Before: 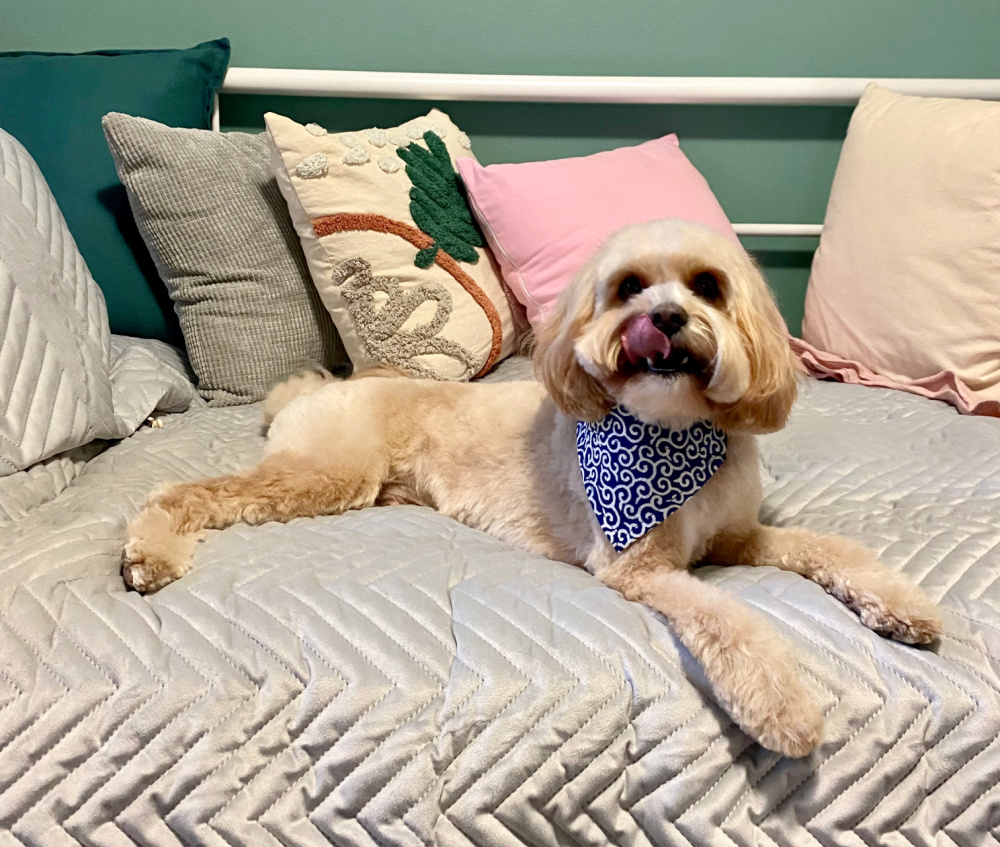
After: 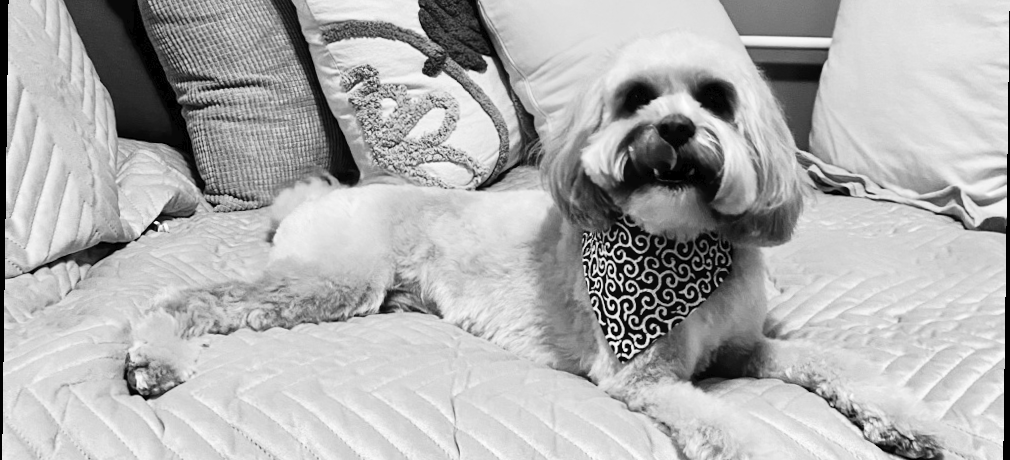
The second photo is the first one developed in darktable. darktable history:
crop and rotate: top 23.043%, bottom 23.437%
monochrome: on, module defaults
tone curve: curves: ch0 [(0, 0) (0.003, 0.025) (0.011, 0.025) (0.025, 0.025) (0.044, 0.026) (0.069, 0.033) (0.1, 0.053) (0.136, 0.078) (0.177, 0.108) (0.224, 0.153) (0.277, 0.213) (0.335, 0.286) (0.399, 0.372) (0.468, 0.467) (0.543, 0.565) (0.623, 0.675) (0.709, 0.775) (0.801, 0.863) (0.898, 0.936) (1, 1)], preserve colors none
color correction: highlights a* 10.32, highlights b* 14.66, shadows a* -9.59, shadows b* -15.02
rotate and perspective: rotation 0.8°, automatic cropping off
